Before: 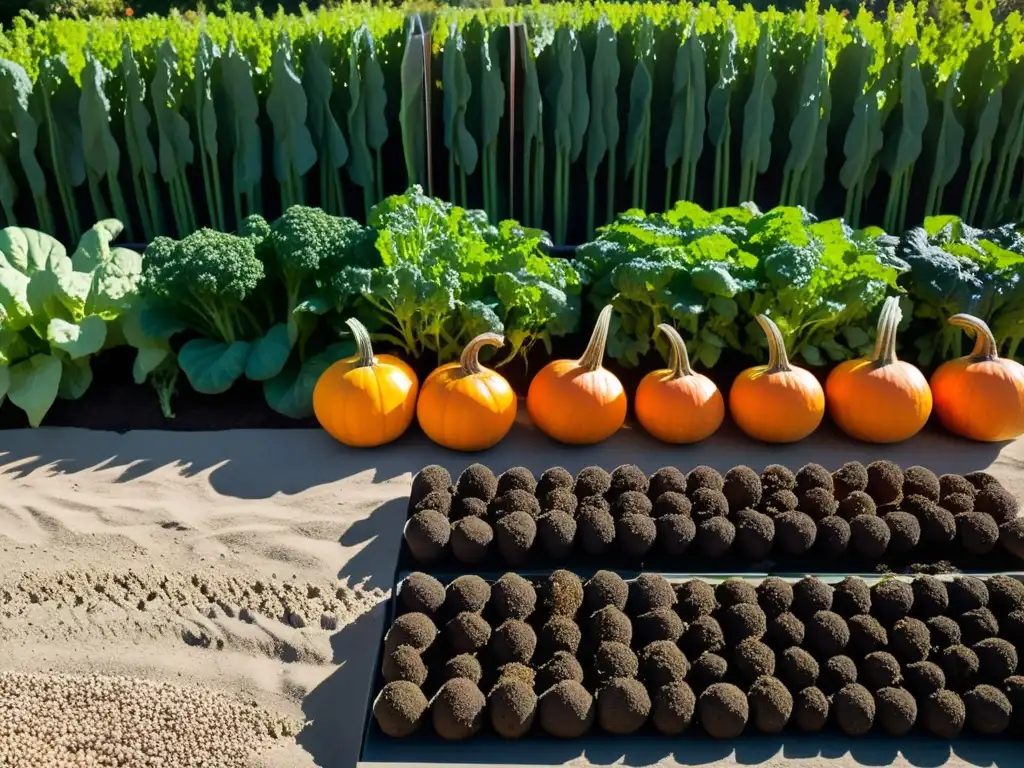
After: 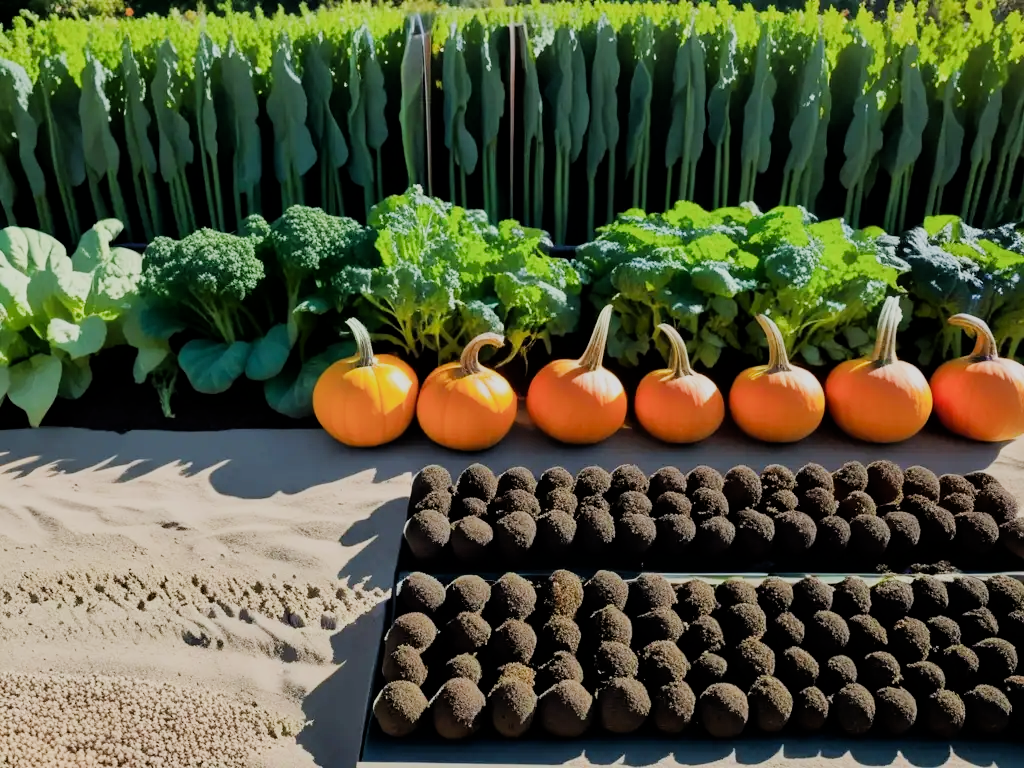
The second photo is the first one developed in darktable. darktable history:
exposure: exposure 0.402 EV, compensate highlight preservation false
filmic rgb: black relative exposure -6.99 EV, white relative exposure 5.62 EV, hardness 2.86, iterations of high-quality reconstruction 0
